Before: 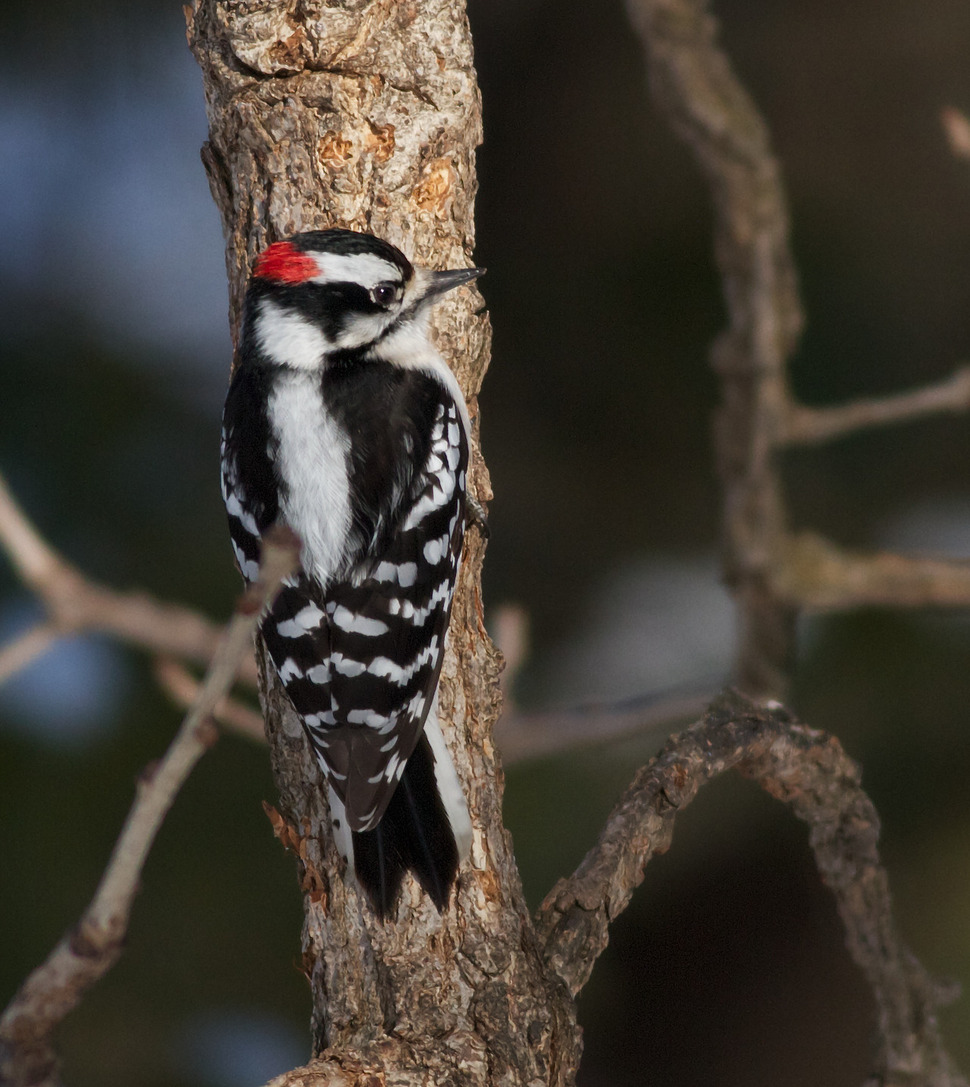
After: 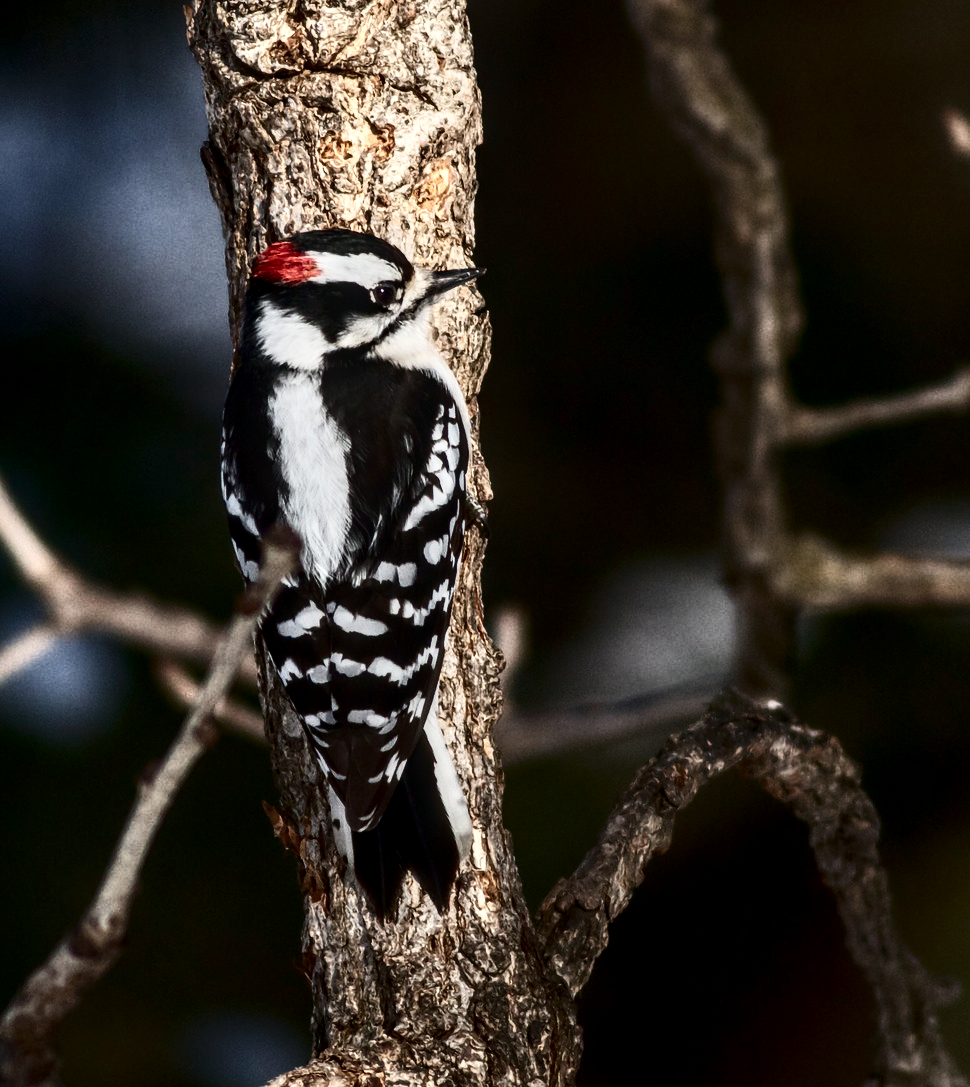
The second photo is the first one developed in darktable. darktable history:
local contrast: detail 150%
contrast brightness saturation: contrast 0.5, saturation -0.1
